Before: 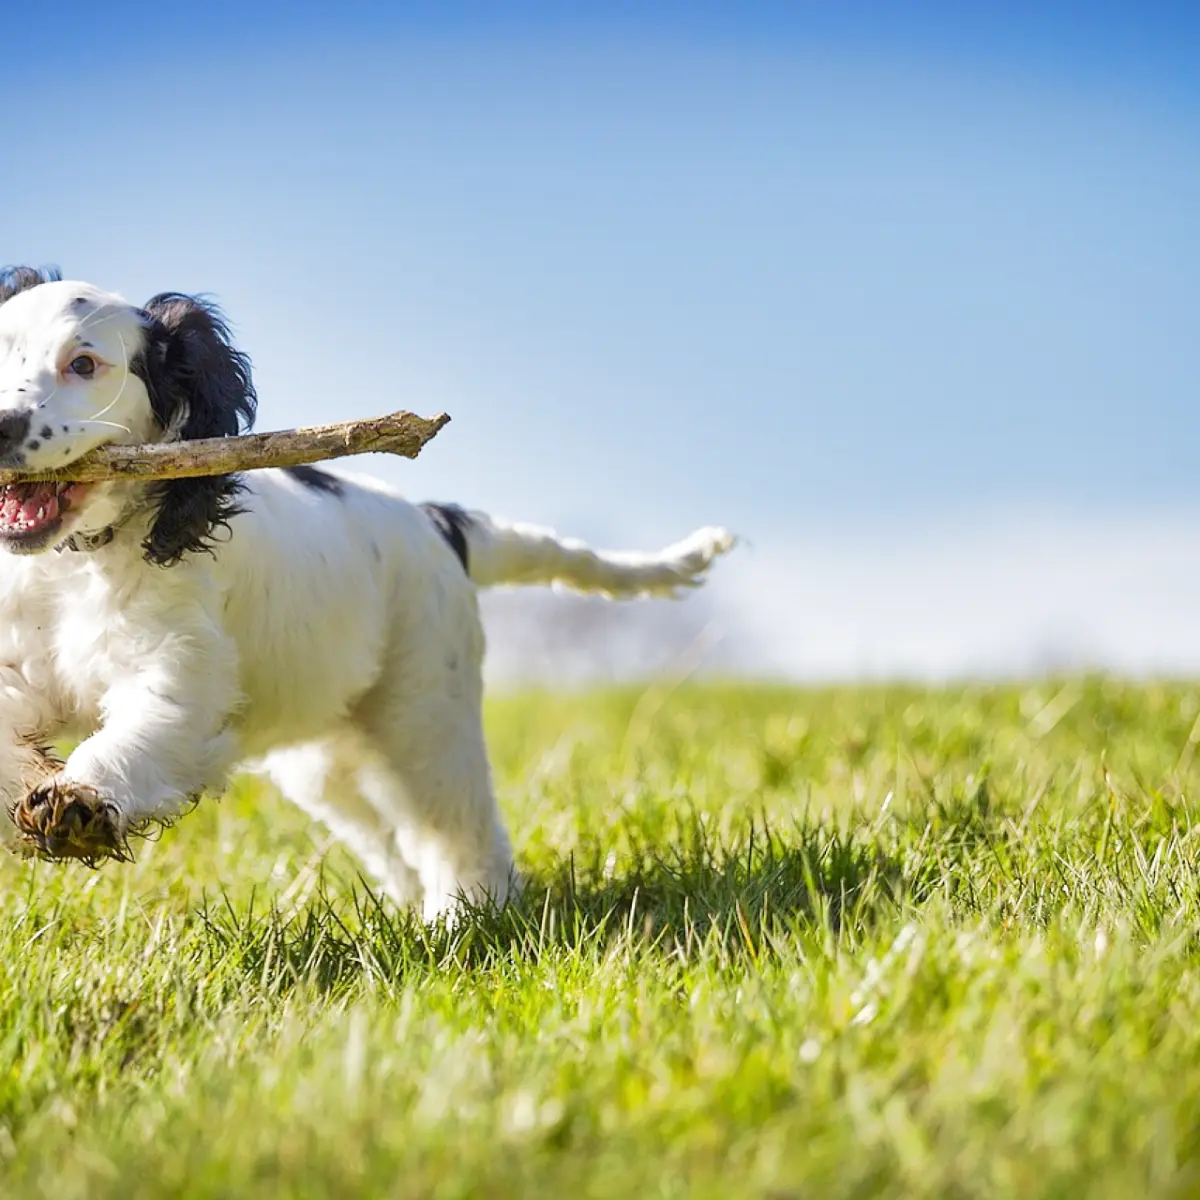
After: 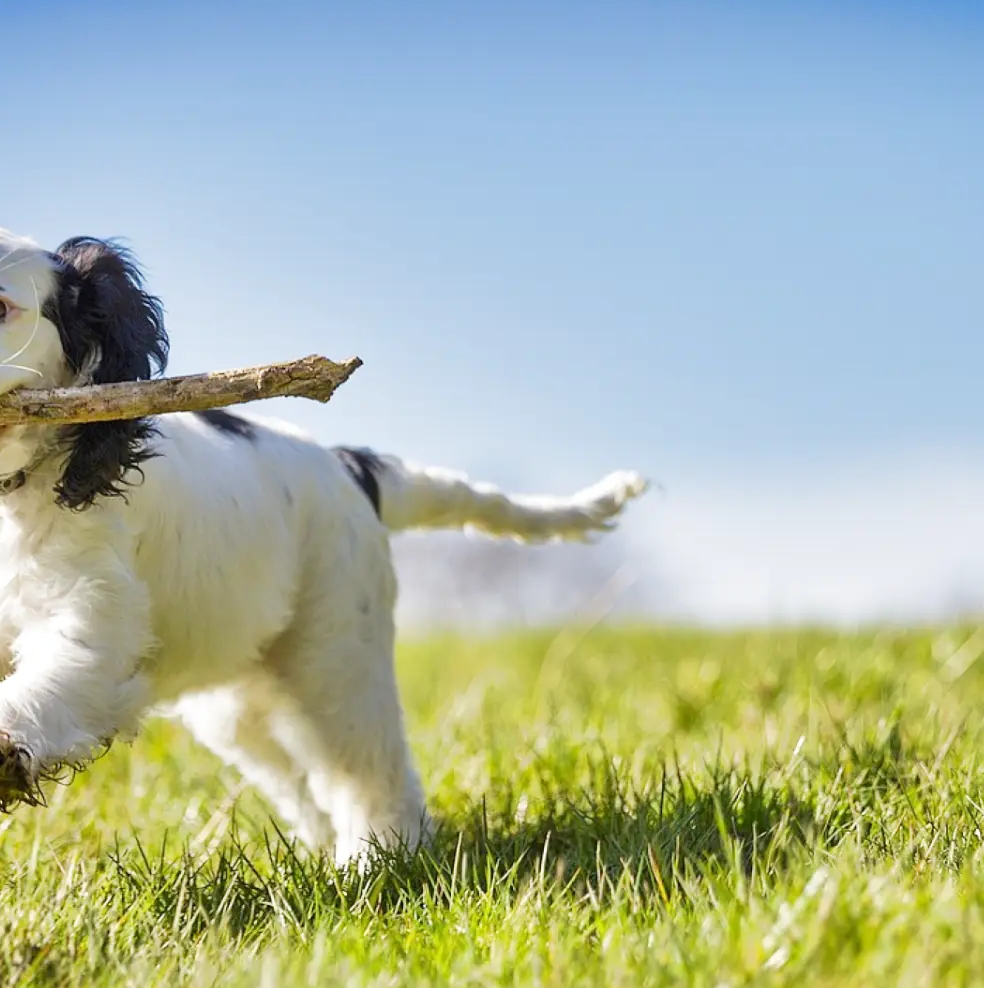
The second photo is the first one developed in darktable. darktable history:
crop and rotate: left 7.347%, top 4.689%, right 10.613%, bottom 12.93%
